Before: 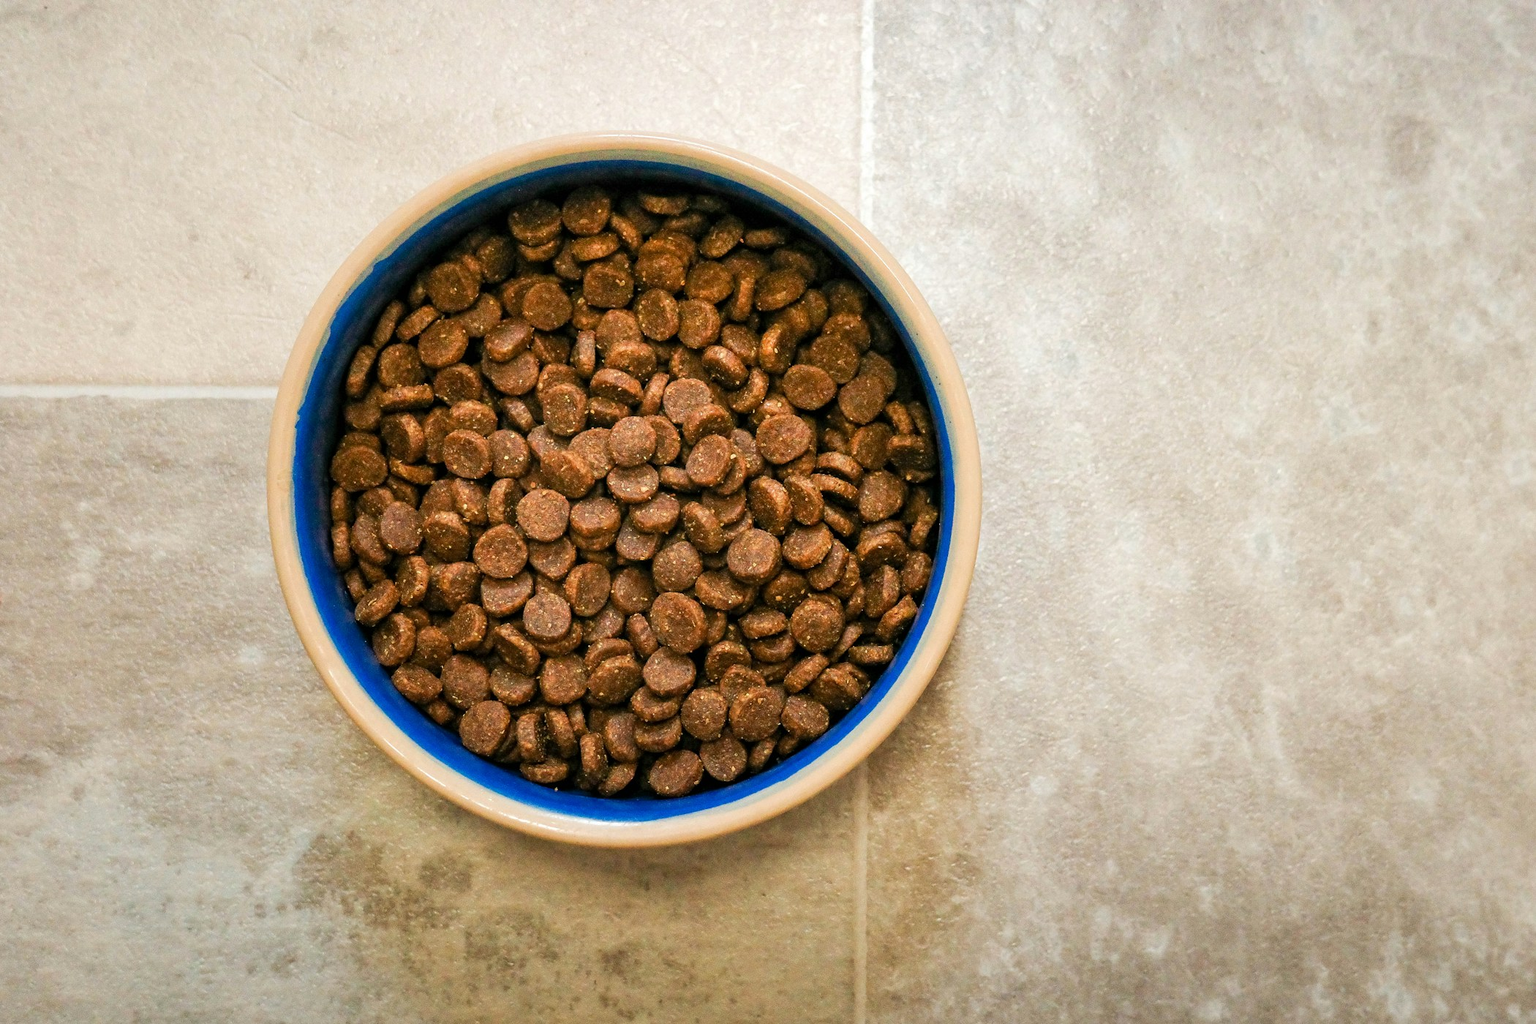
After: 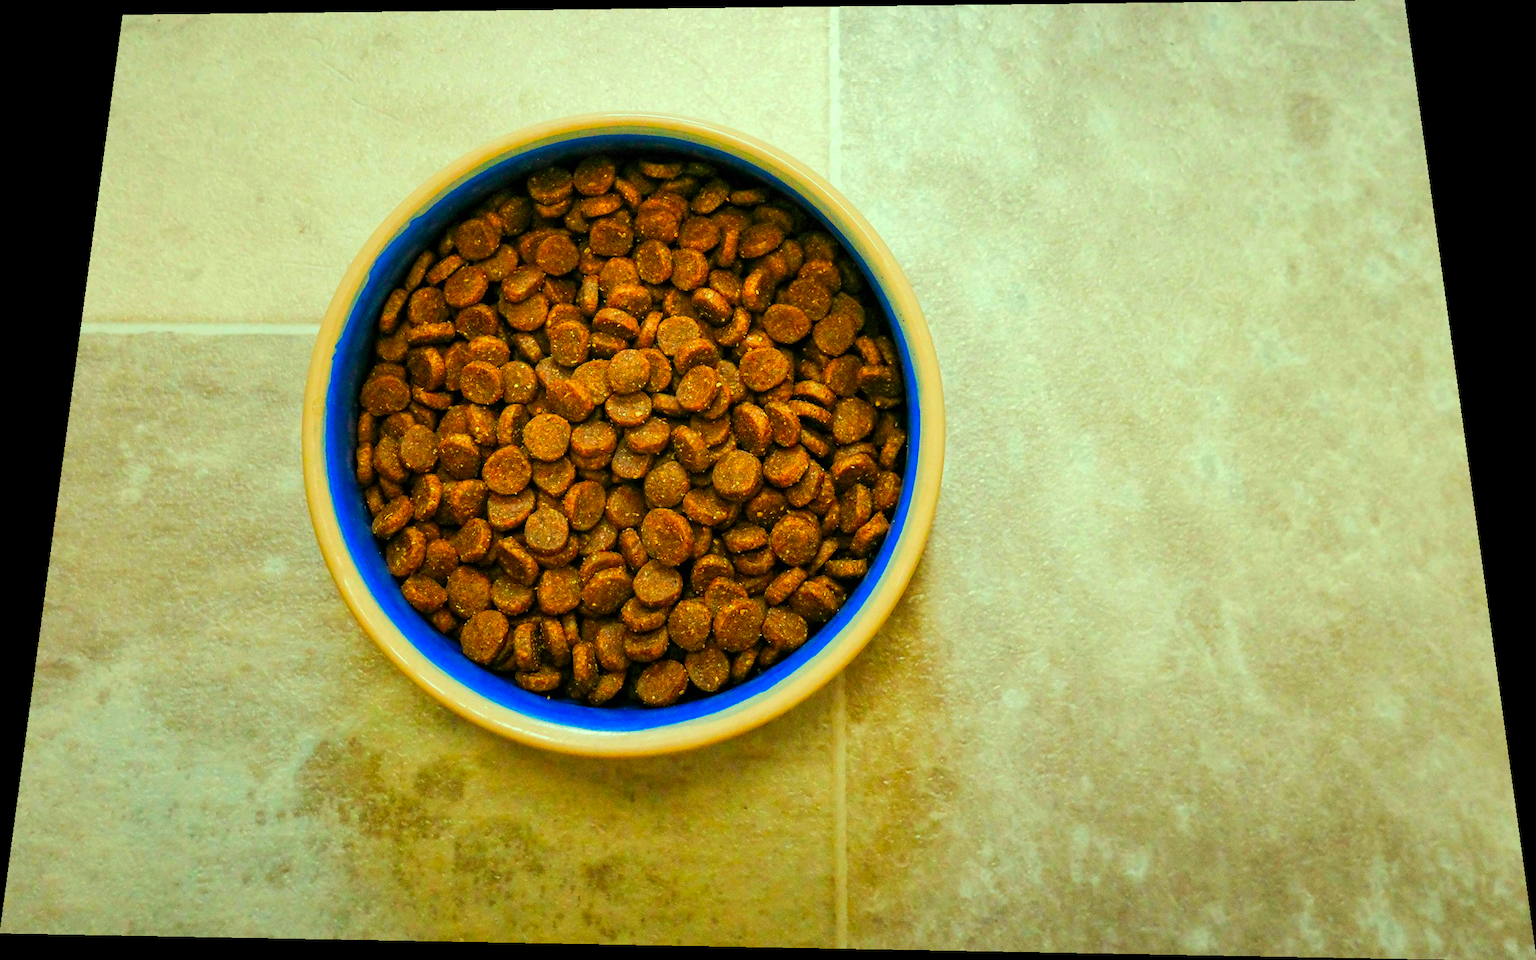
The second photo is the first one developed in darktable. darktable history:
color correction: highlights a* -10.77, highlights b* 9.8, saturation 1.72
rotate and perspective: rotation 0.128°, lens shift (vertical) -0.181, lens shift (horizontal) -0.044, shear 0.001, automatic cropping off
